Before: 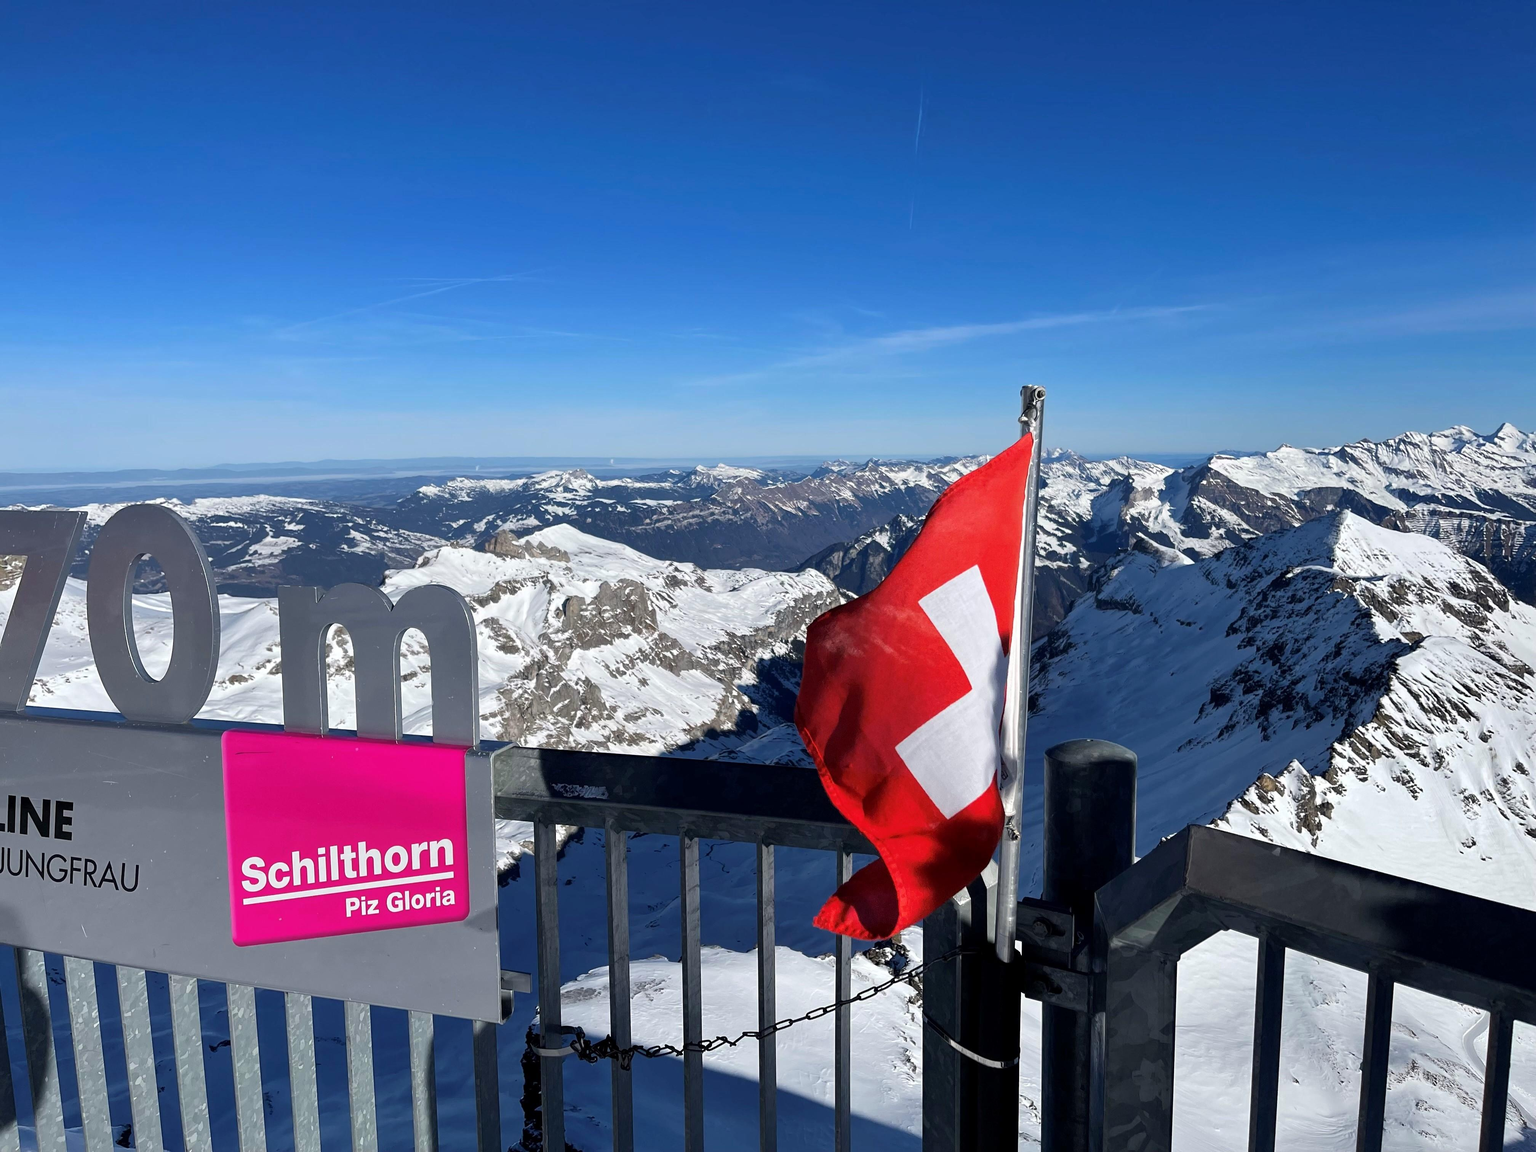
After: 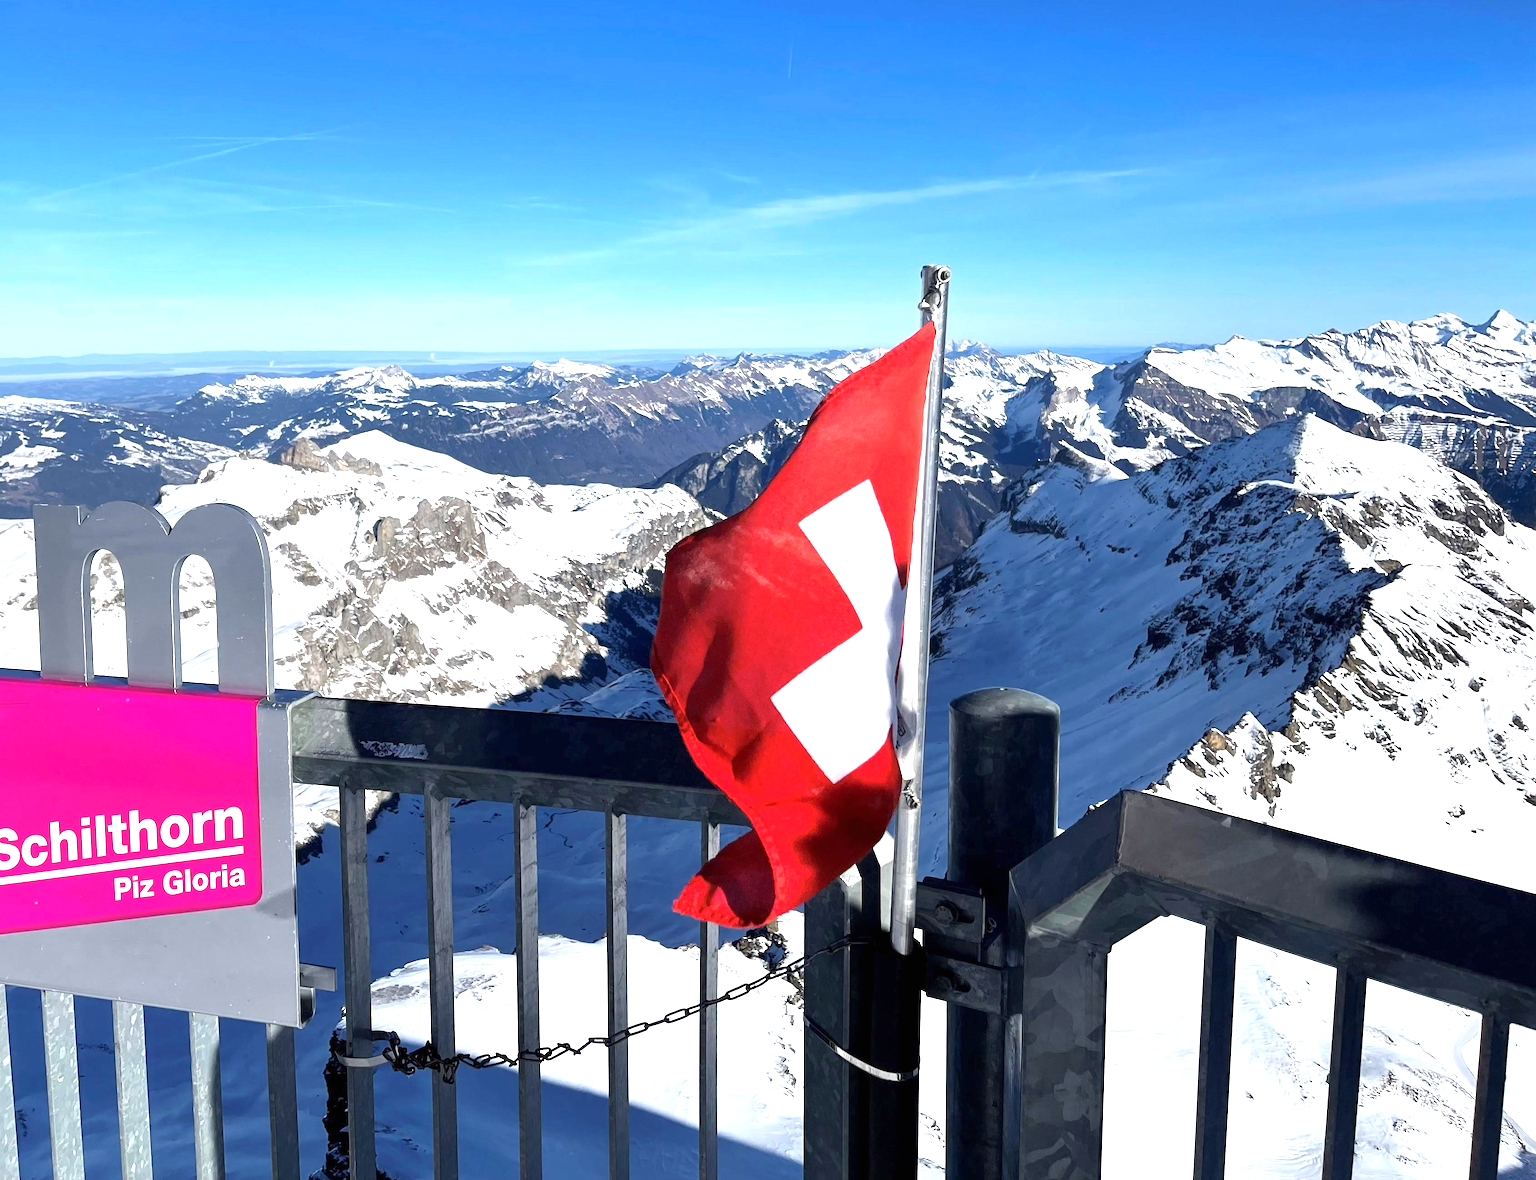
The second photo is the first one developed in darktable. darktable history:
crop: left 16.315%, top 14.246%
exposure: black level correction 0, exposure 1.1 EV, compensate highlight preservation false
